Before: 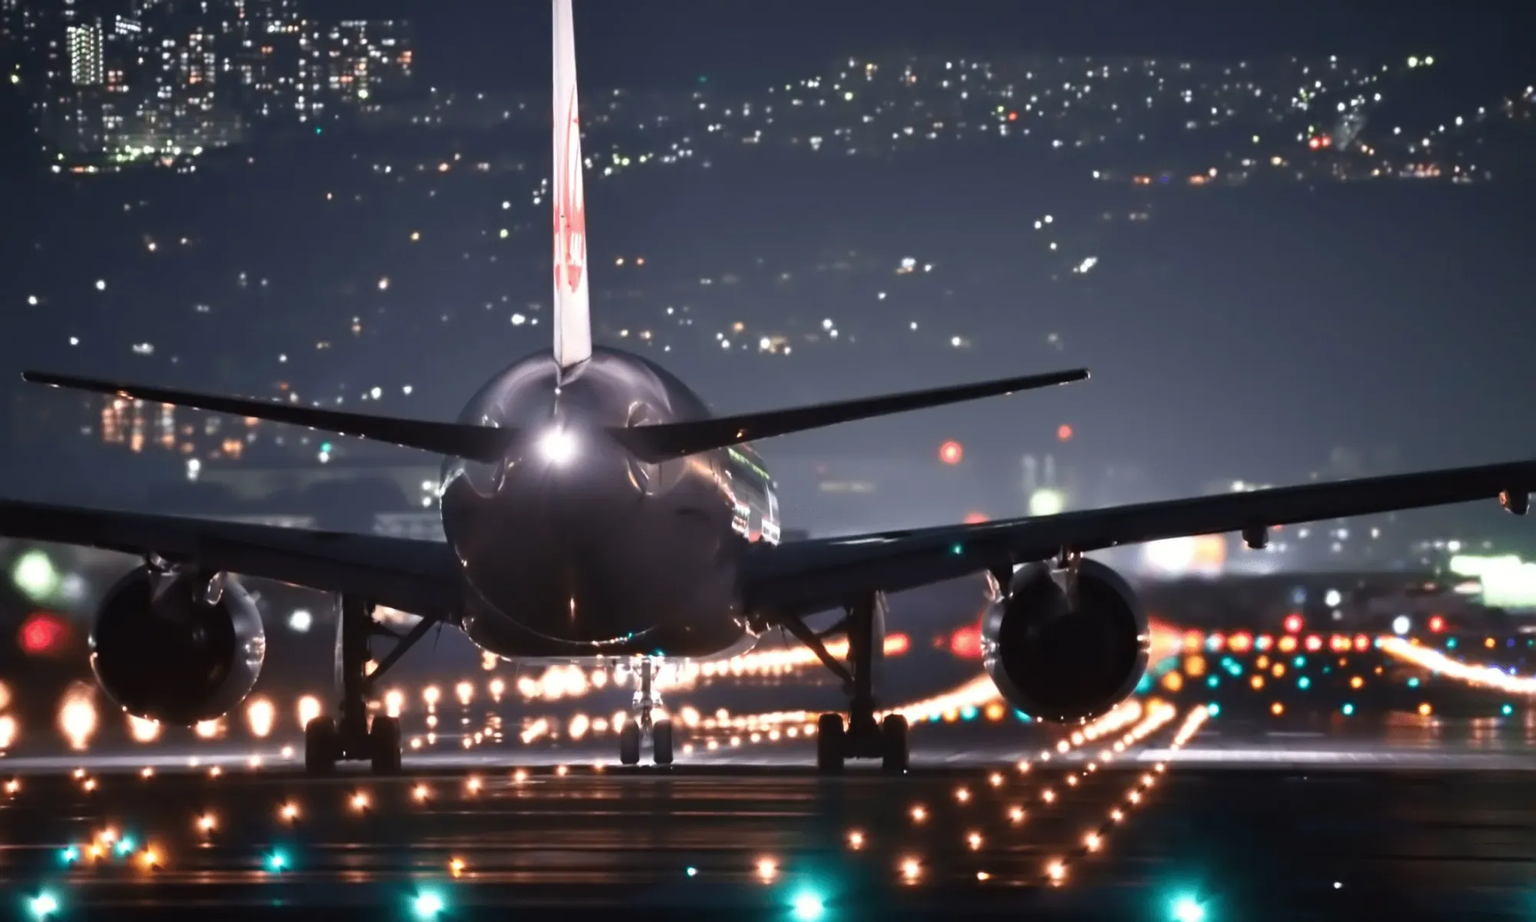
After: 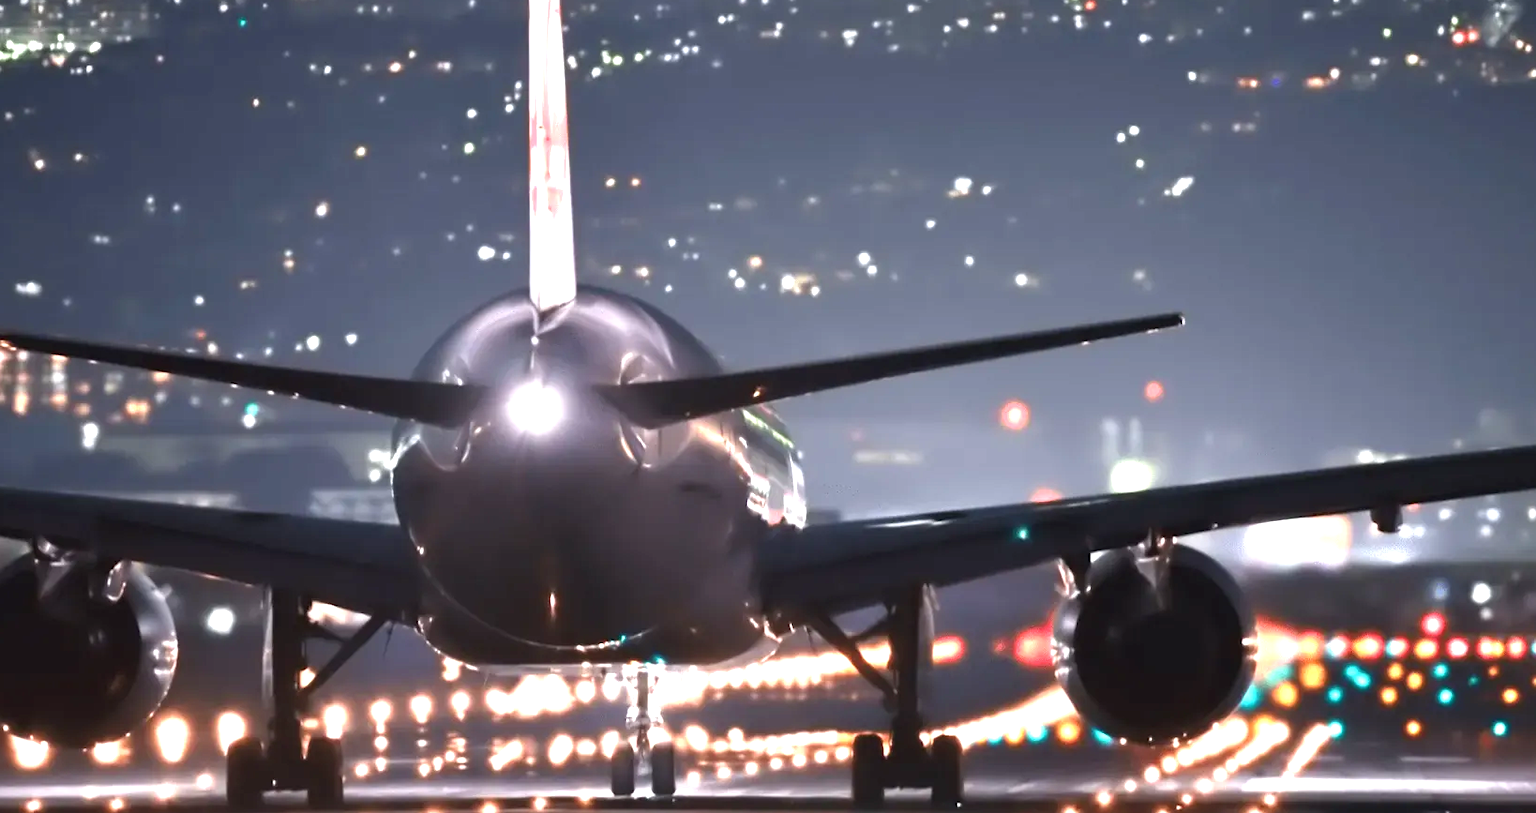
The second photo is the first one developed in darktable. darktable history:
exposure: exposure 1 EV, compensate highlight preservation false
crop: left 7.844%, top 12.242%, right 10.223%, bottom 15.4%
